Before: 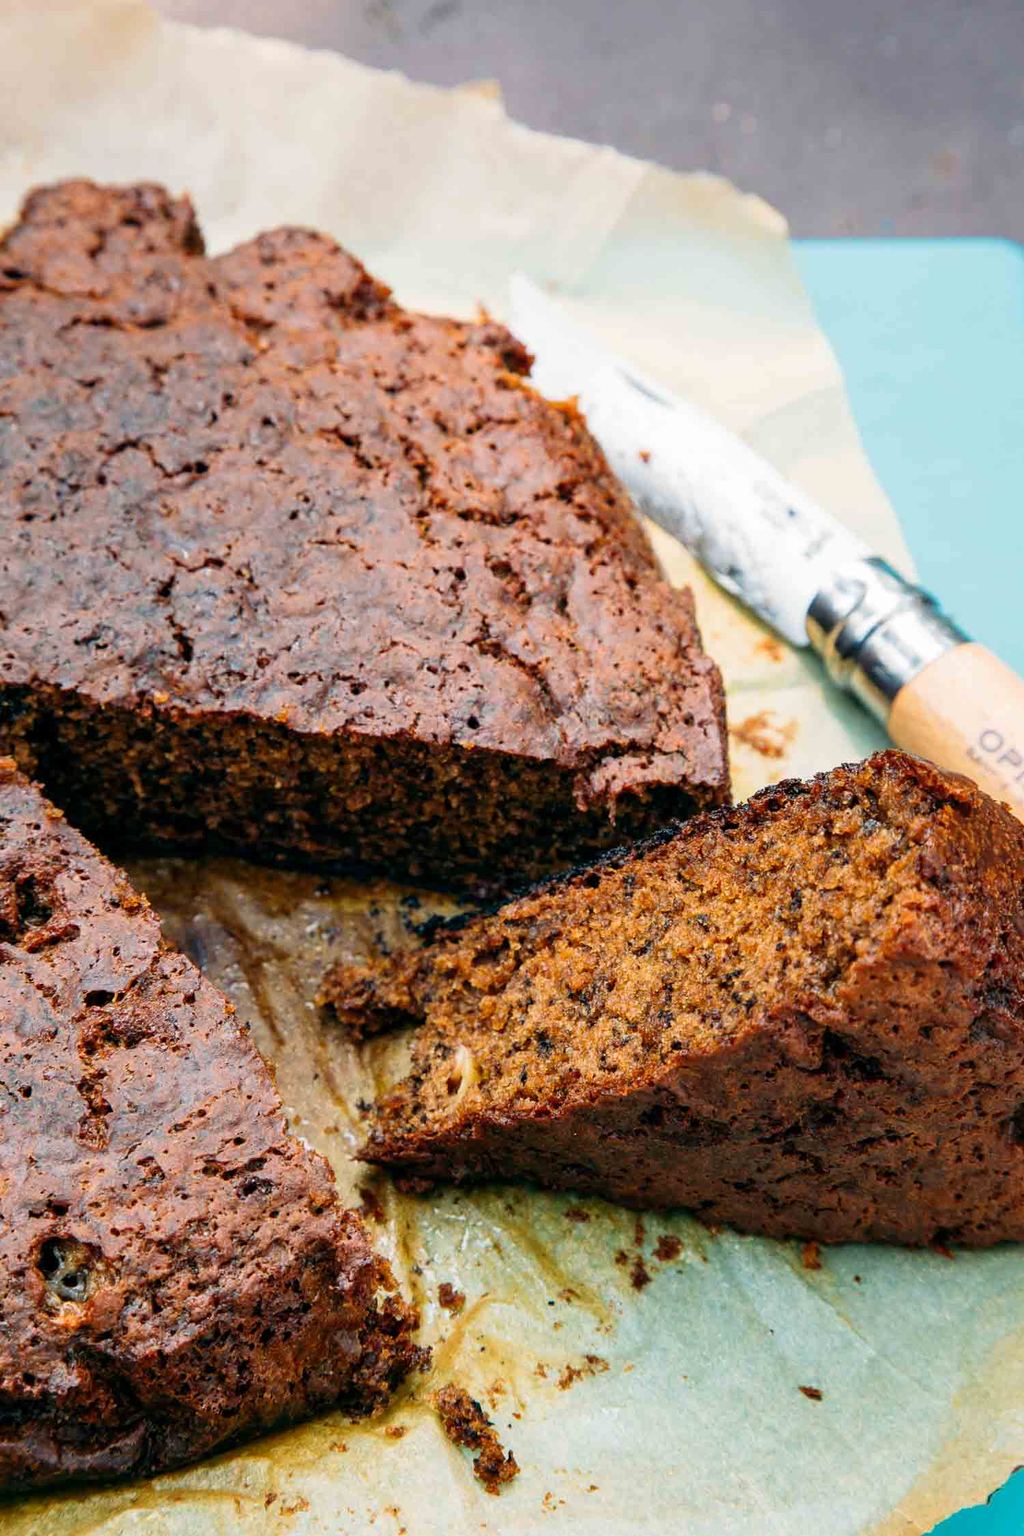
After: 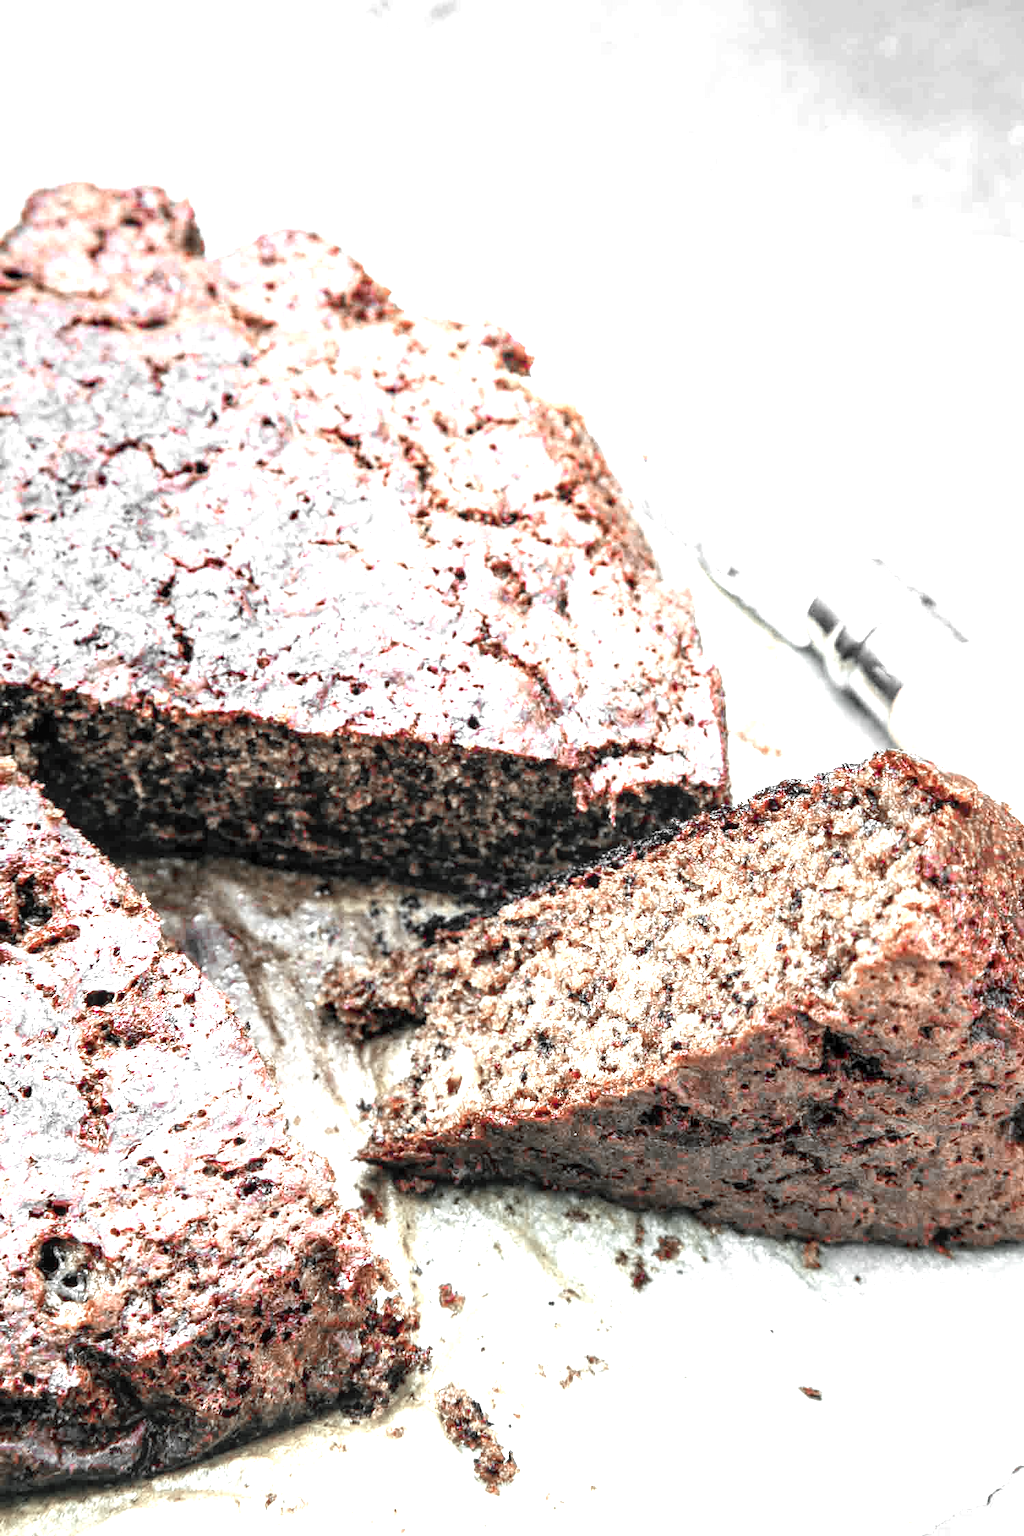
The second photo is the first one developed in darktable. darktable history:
local contrast: on, module defaults
color zones: curves: ch1 [(0, 0.831) (0.08, 0.771) (0.157, 0.268) (0.241, 0.207) (0.562, -0.005) (0.714, -0.013) (0.876, 0.01) (1, 0.831)]
exposure: black level correction 0.001, exposure 1.735 EV, compensate highlight preservation false
color correction: highlights a* -12.64, highlights b* -18.1, saturation 0.7
